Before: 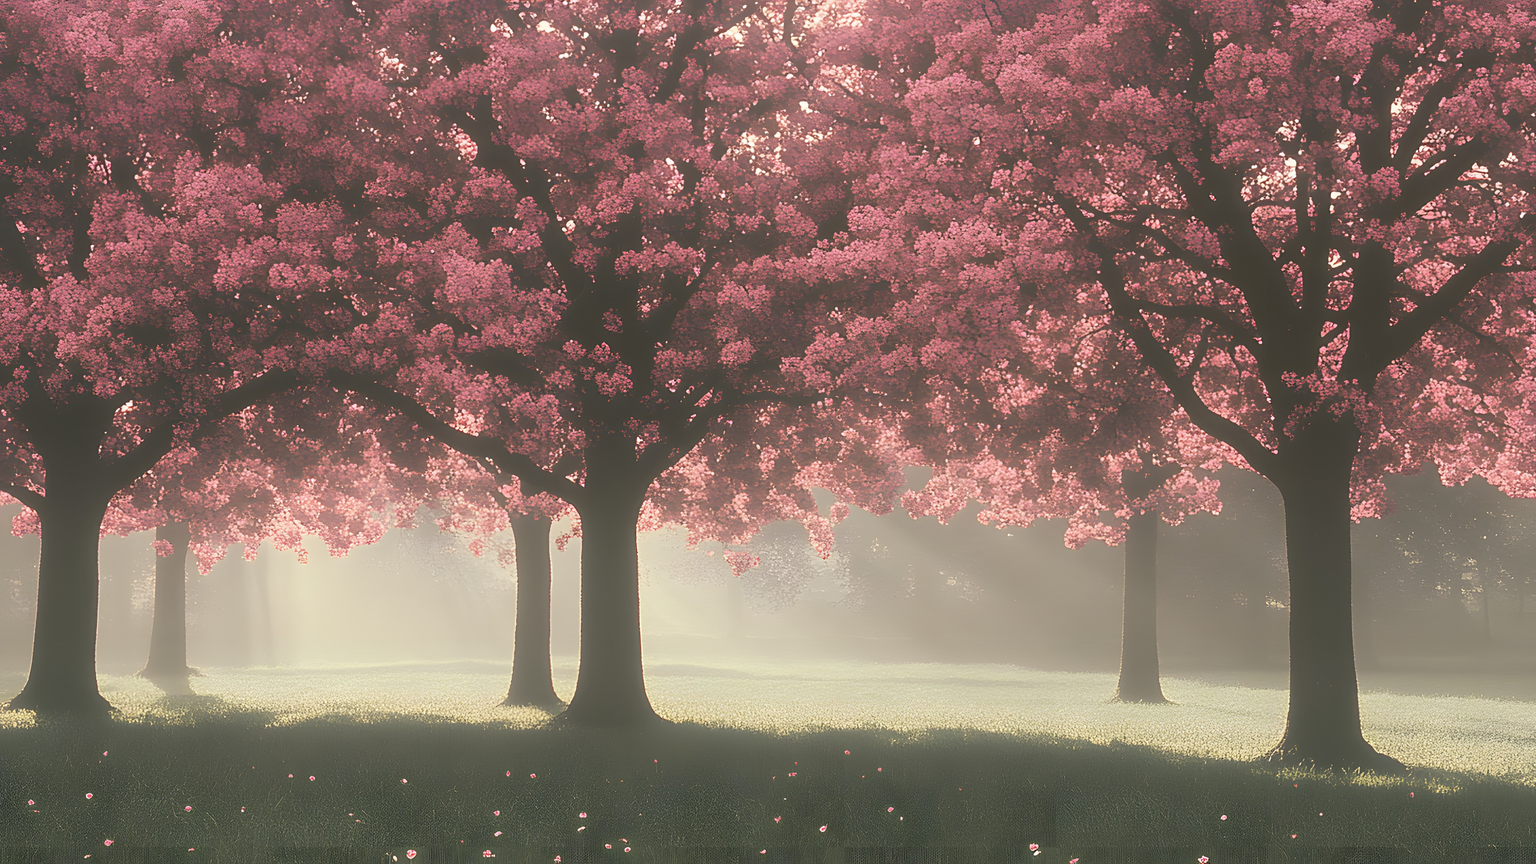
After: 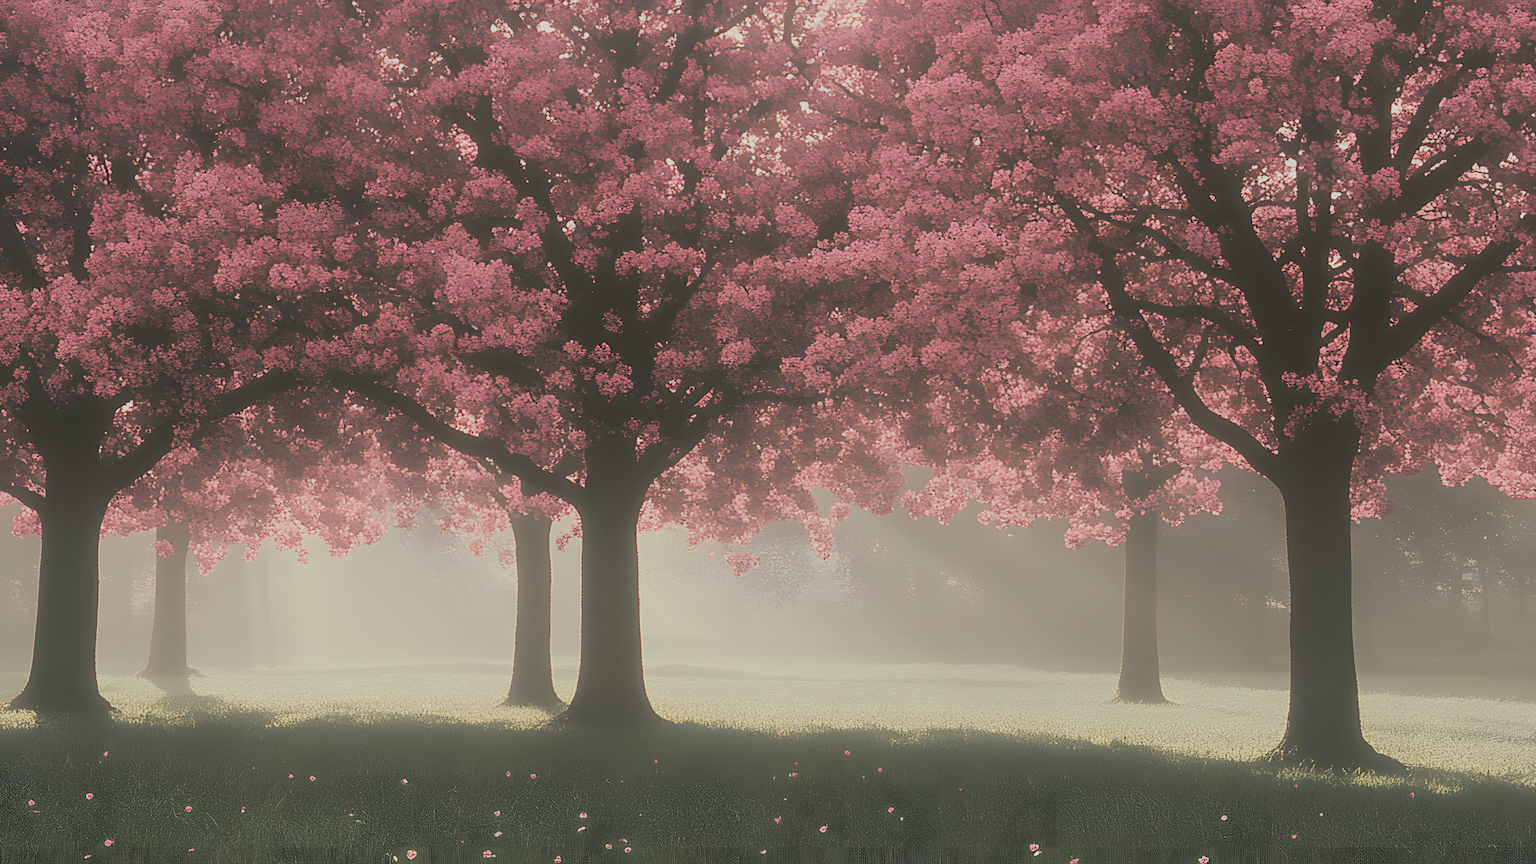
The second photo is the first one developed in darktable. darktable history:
filmic rgb: black relative exposure -6.72 EV, white relative exposure 4.56 EV, hardness 3.25
